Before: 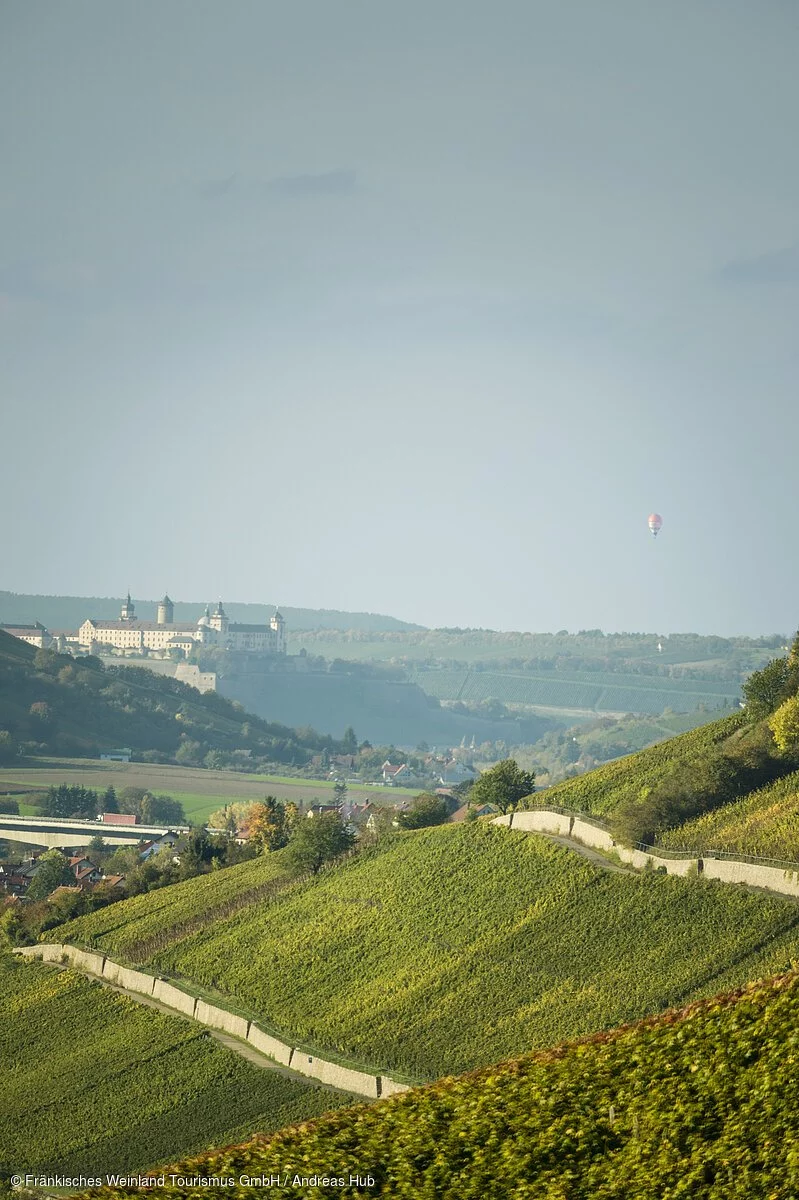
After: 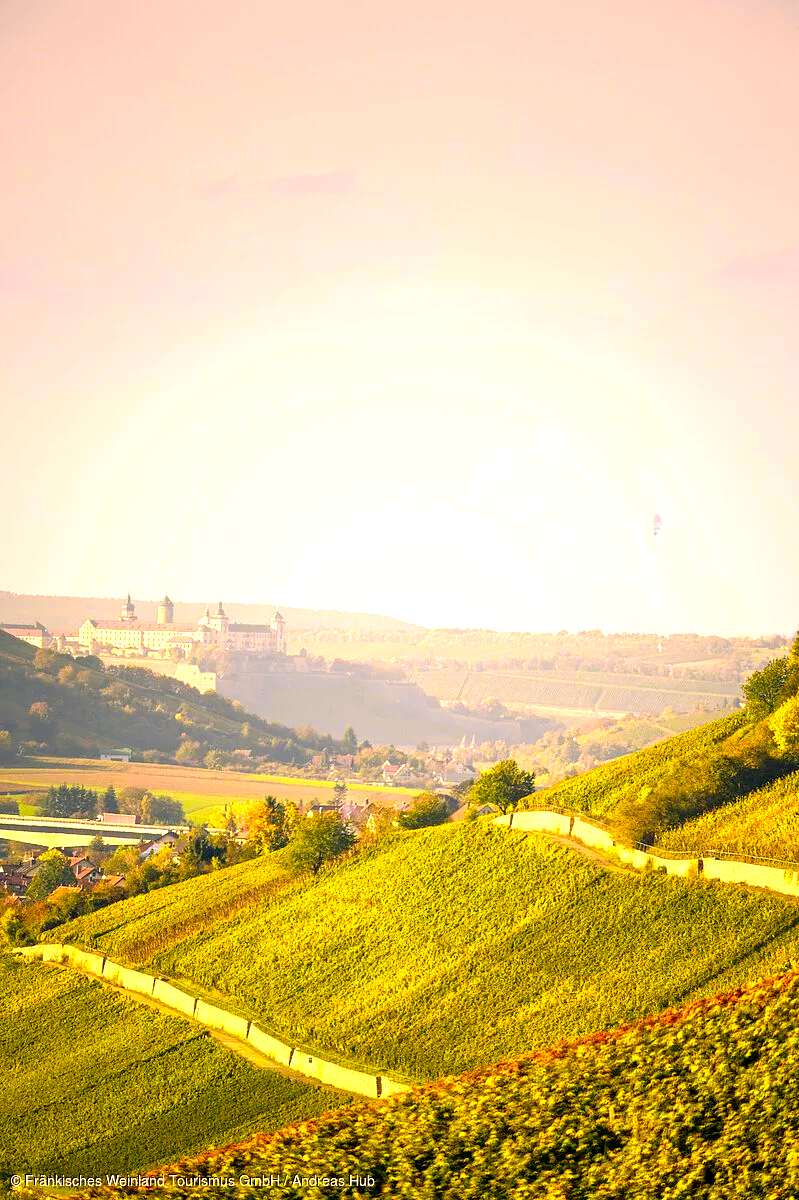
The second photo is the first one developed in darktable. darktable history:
color correction: highlights a* 22.66, highlights b* 21.71
levels: levels [0, 0.374, 0.749]
exposure: black level correction 0.005, exposure 0.004 EV, compensate exposure bias true, compensate highlight preservation false
color zones: curves: ch0 [(0.224, 0.526) (0.75, 0.5)]; ch1 [(0.055, 0.526) (0.224, 0.761) (0.377, 0.526) (0.75, 0.5)], mix 32.34%
